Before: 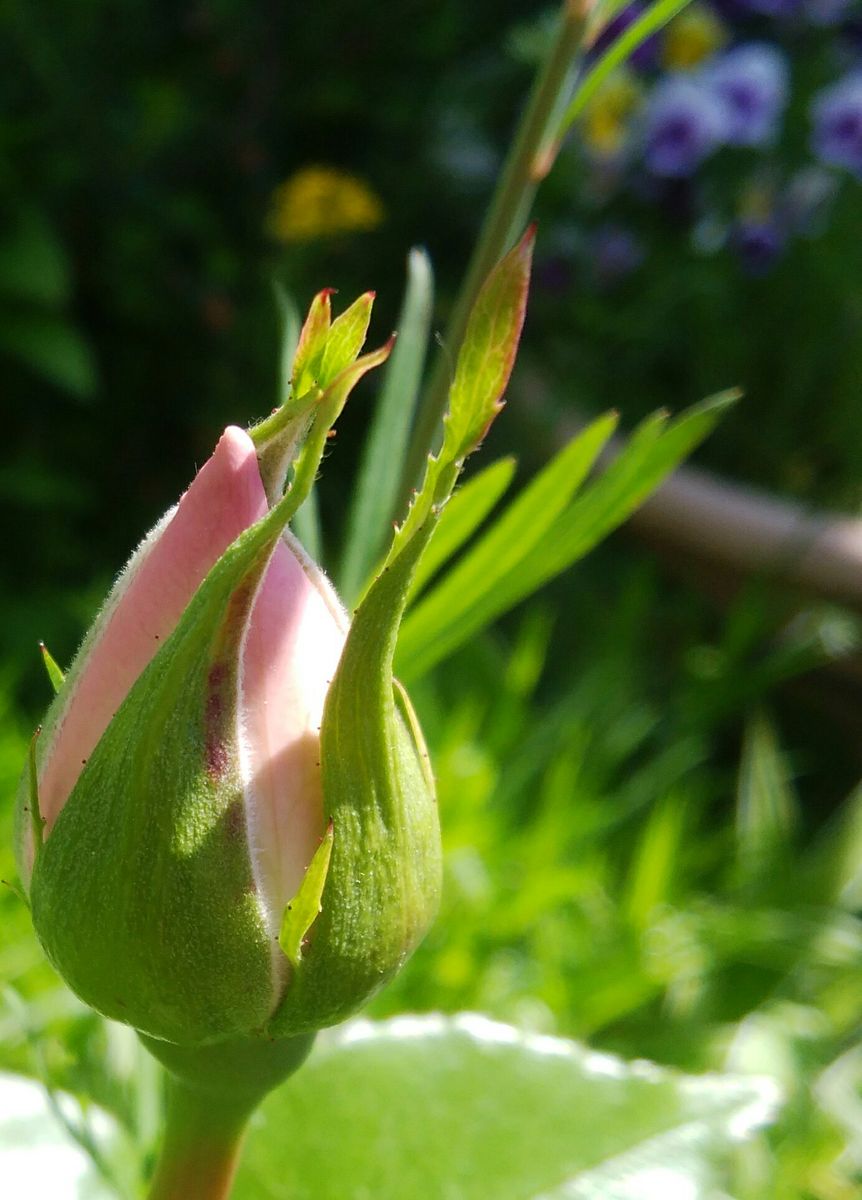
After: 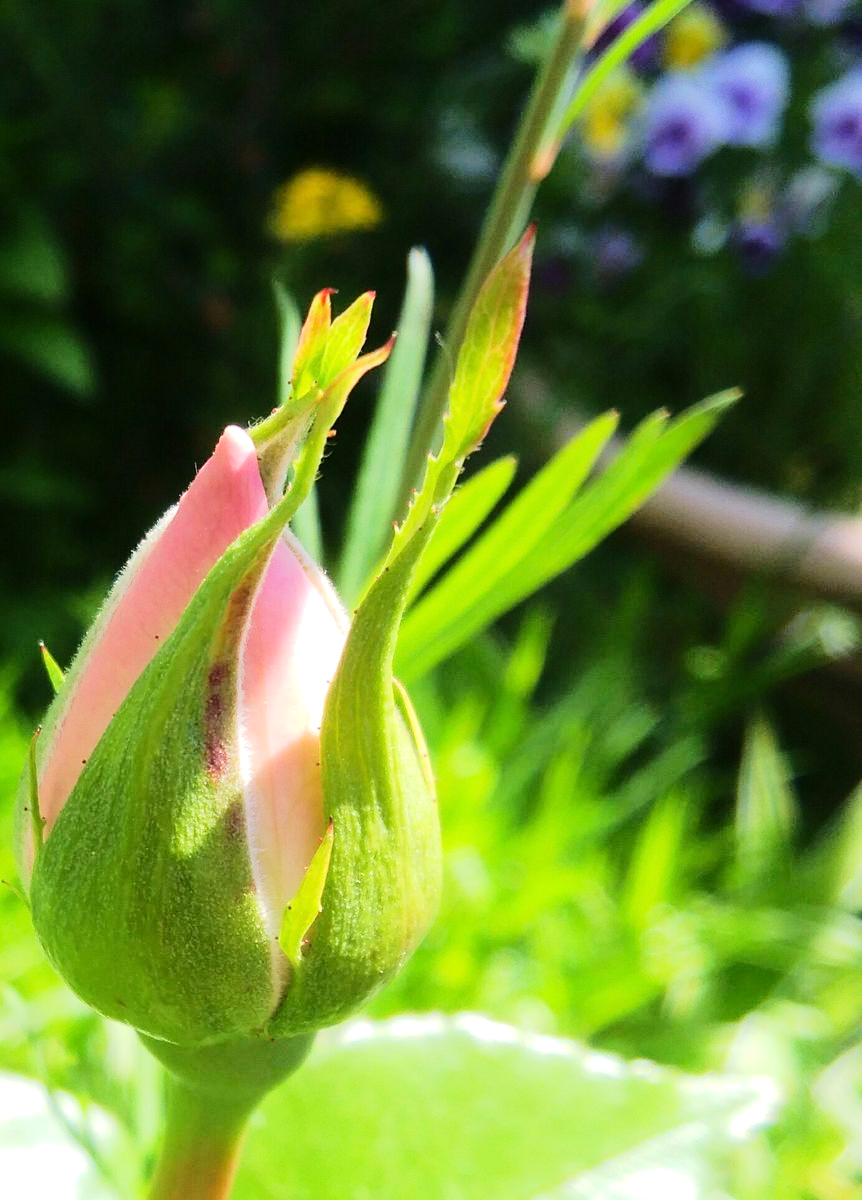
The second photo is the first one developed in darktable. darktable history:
tone equalizer: -7 EV 0.144 EV, -6 EV 0.567 EV, -5 EV 1.19 EV, -4 EV 1.33 EV, -3 EV 1.15 EV, -2 EV 0.6 EV, -1 EV 0.148 EV, edges refinement/feathering 500, mask exposure compensation -1.57 EV, preserve details no
